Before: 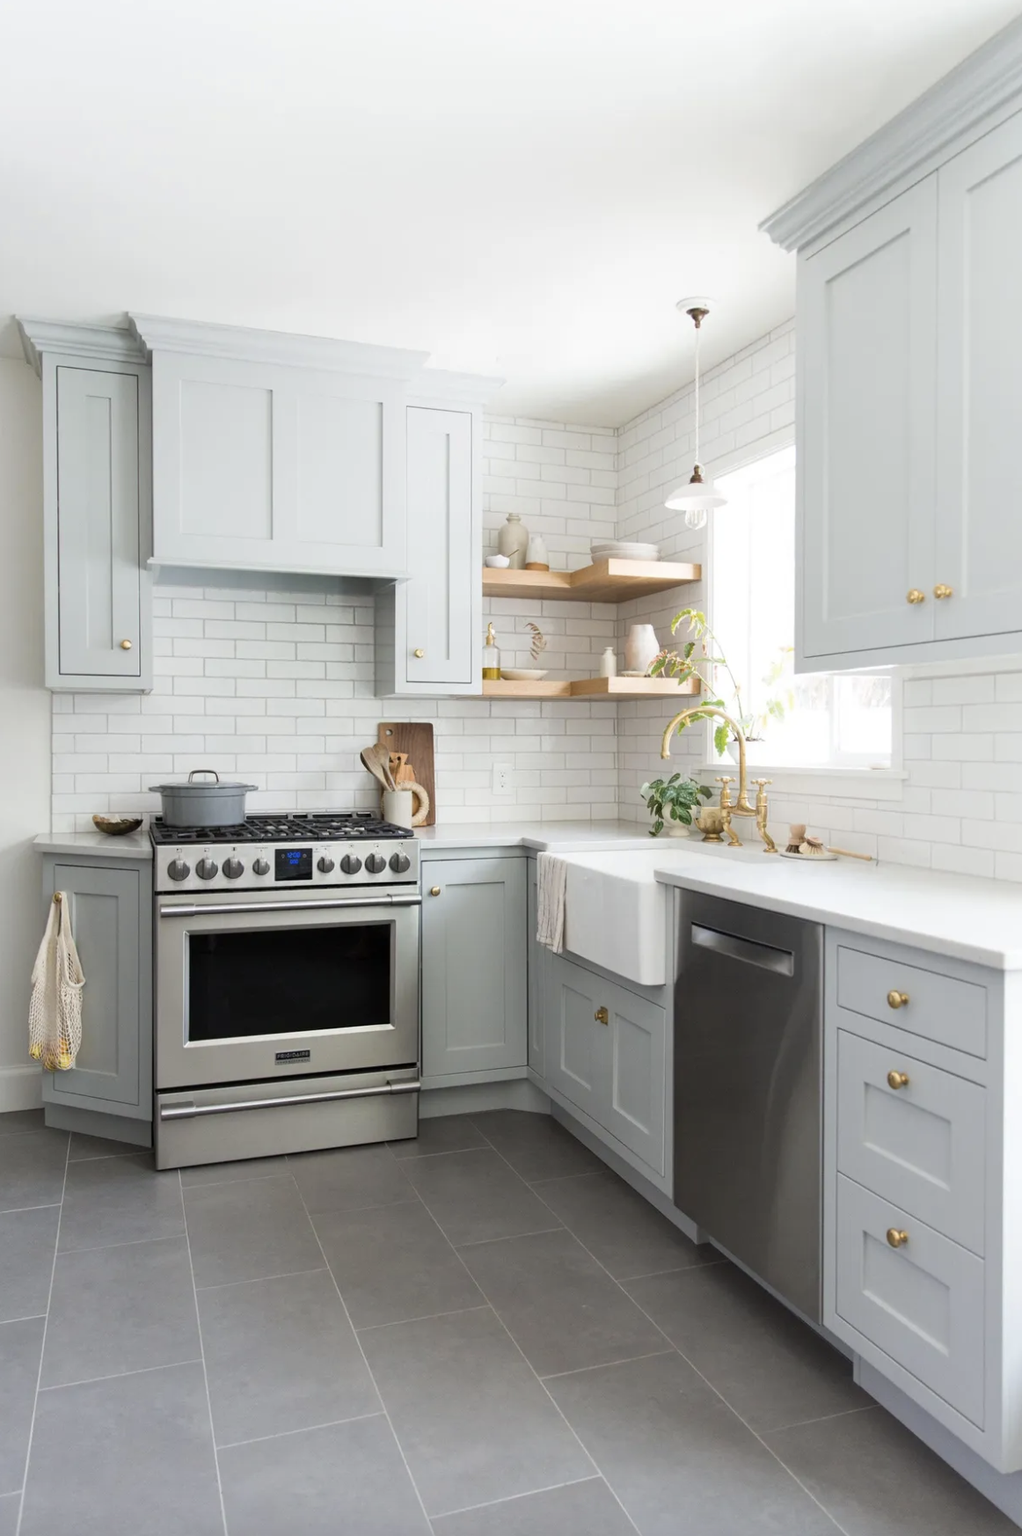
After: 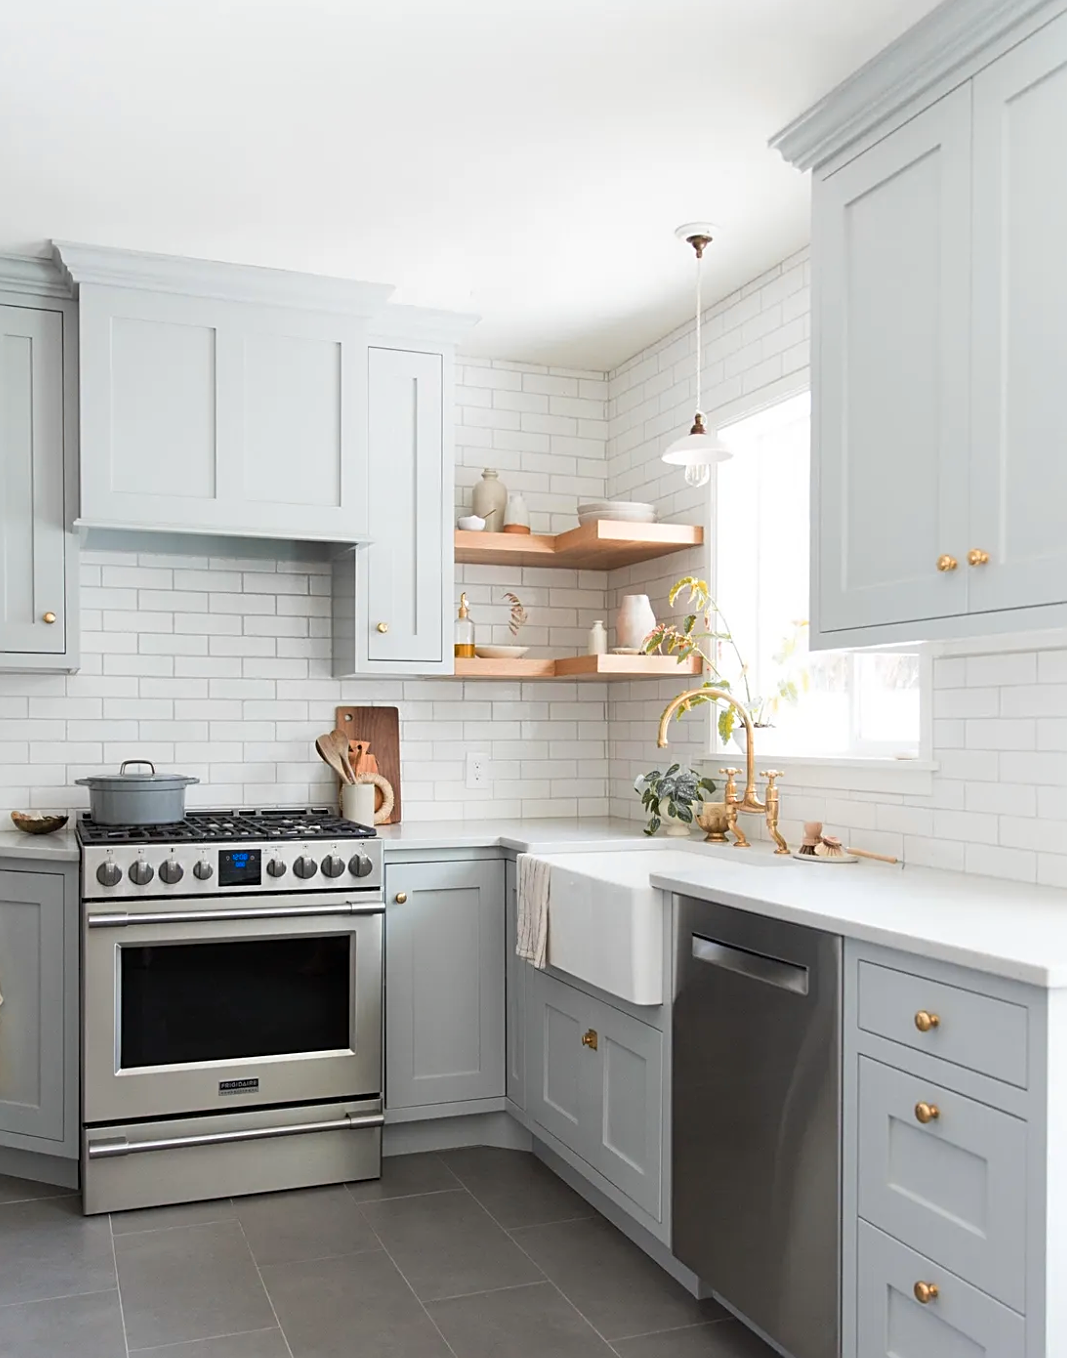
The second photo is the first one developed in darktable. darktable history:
crop: left 8.155%, top 6.611%, bottom 15.385%
sharpen: on, module defaults
color zones: curves: ch1 [(0.29, 0.492) (0.373, 0.185) (0.509, 0.481)]; ch2 [(0.25, 0.462) (0.749, 0.457)], mix 40.67%
